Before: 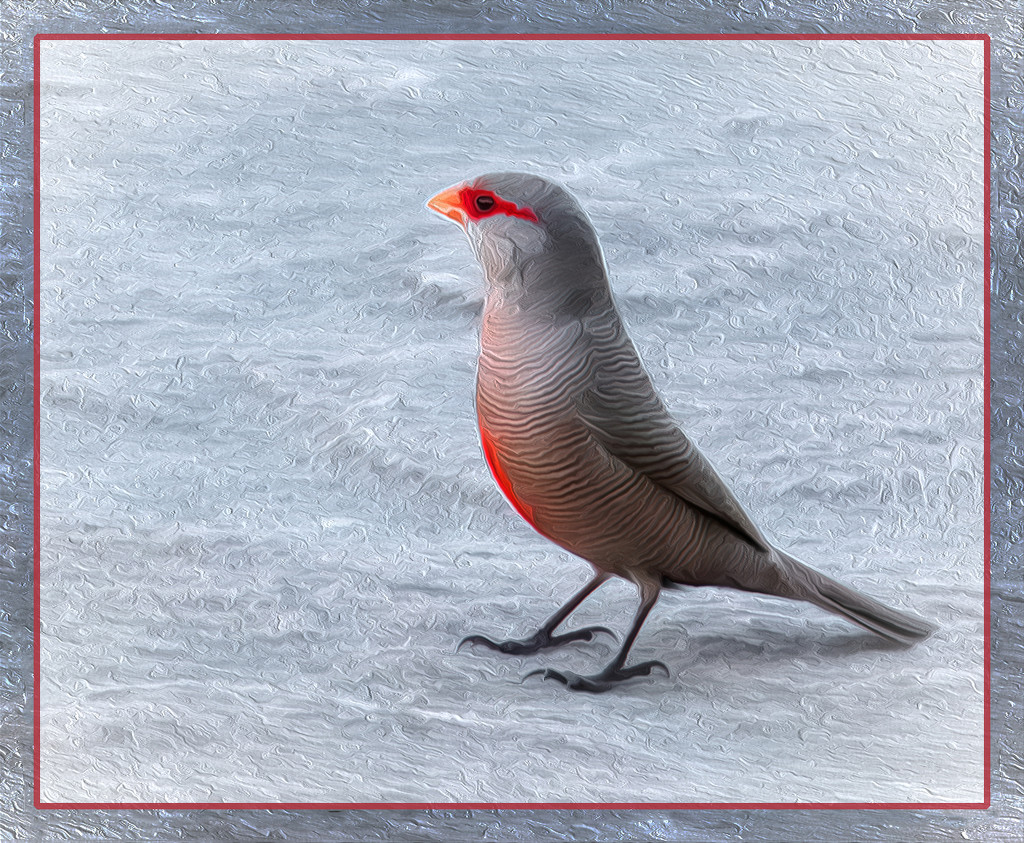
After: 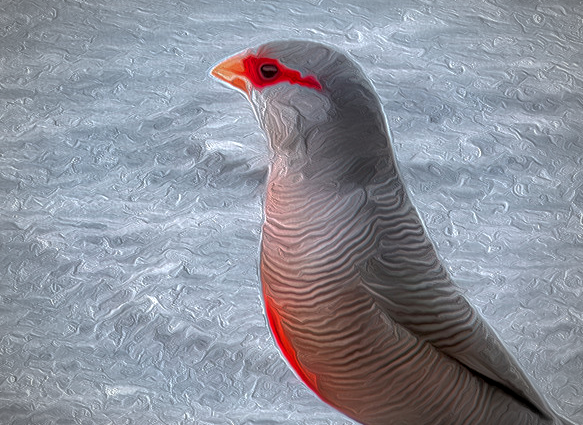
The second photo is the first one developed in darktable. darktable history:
crop: left 21.125%, top 15.759%, right 21.845%, bottom 33.813%
vignetting: fall-off start 74.97%, saturation -0.652, width/height ratio 1.081
local contrast: detail 130%
shadows and highlights: shadows 58.79, highlights -59.96
